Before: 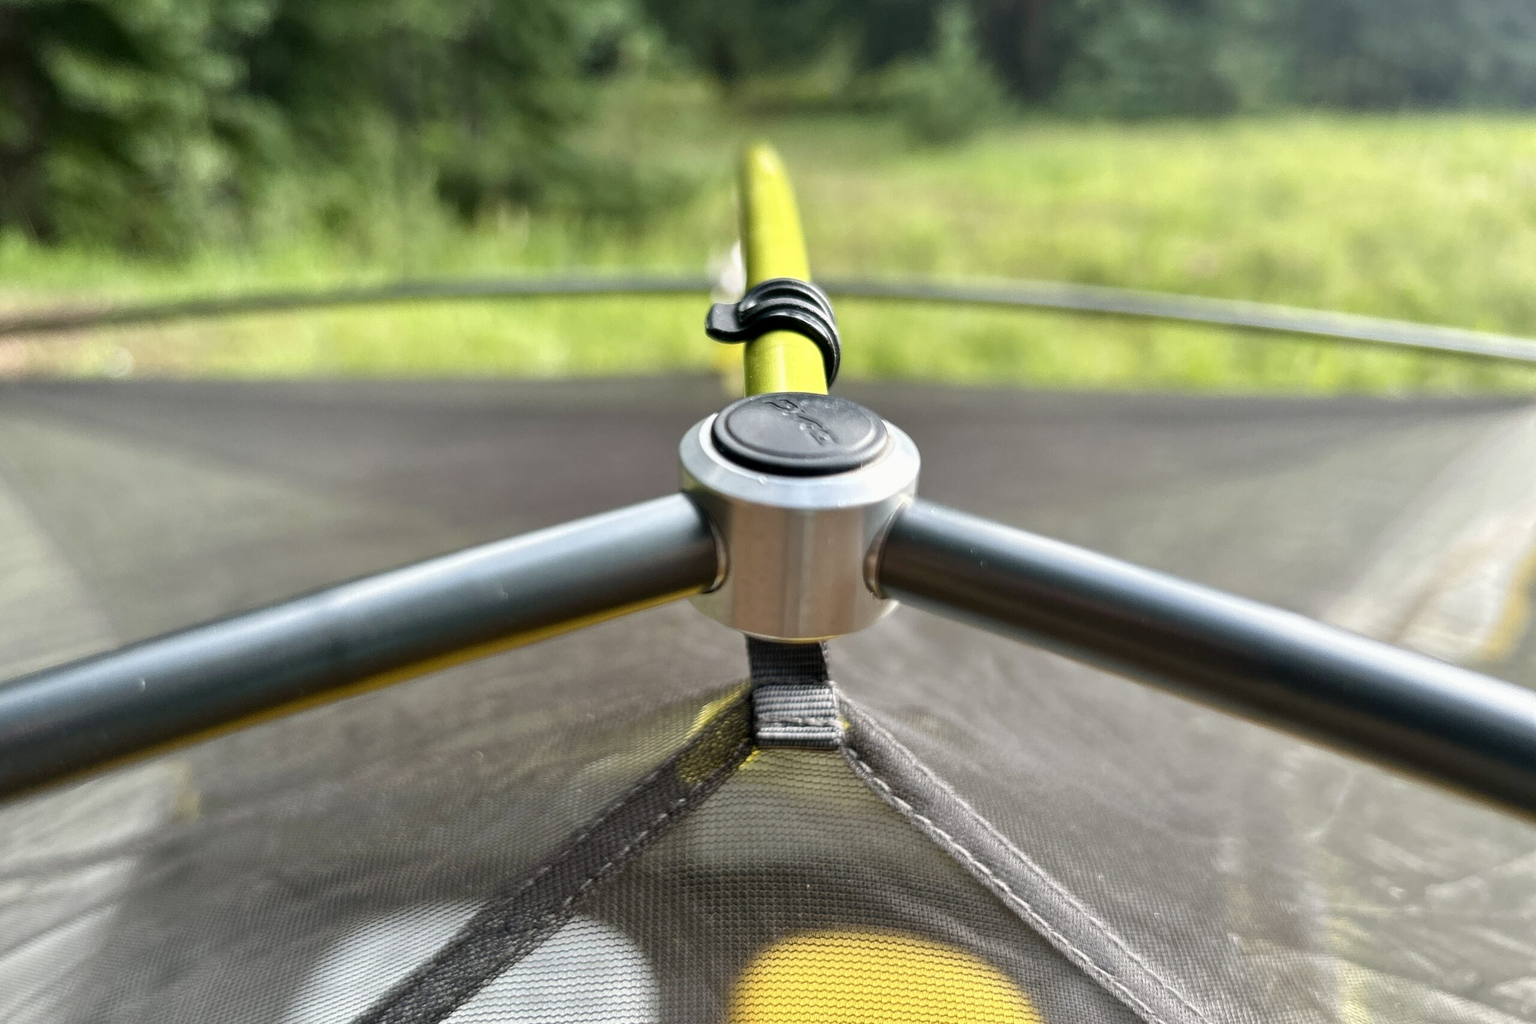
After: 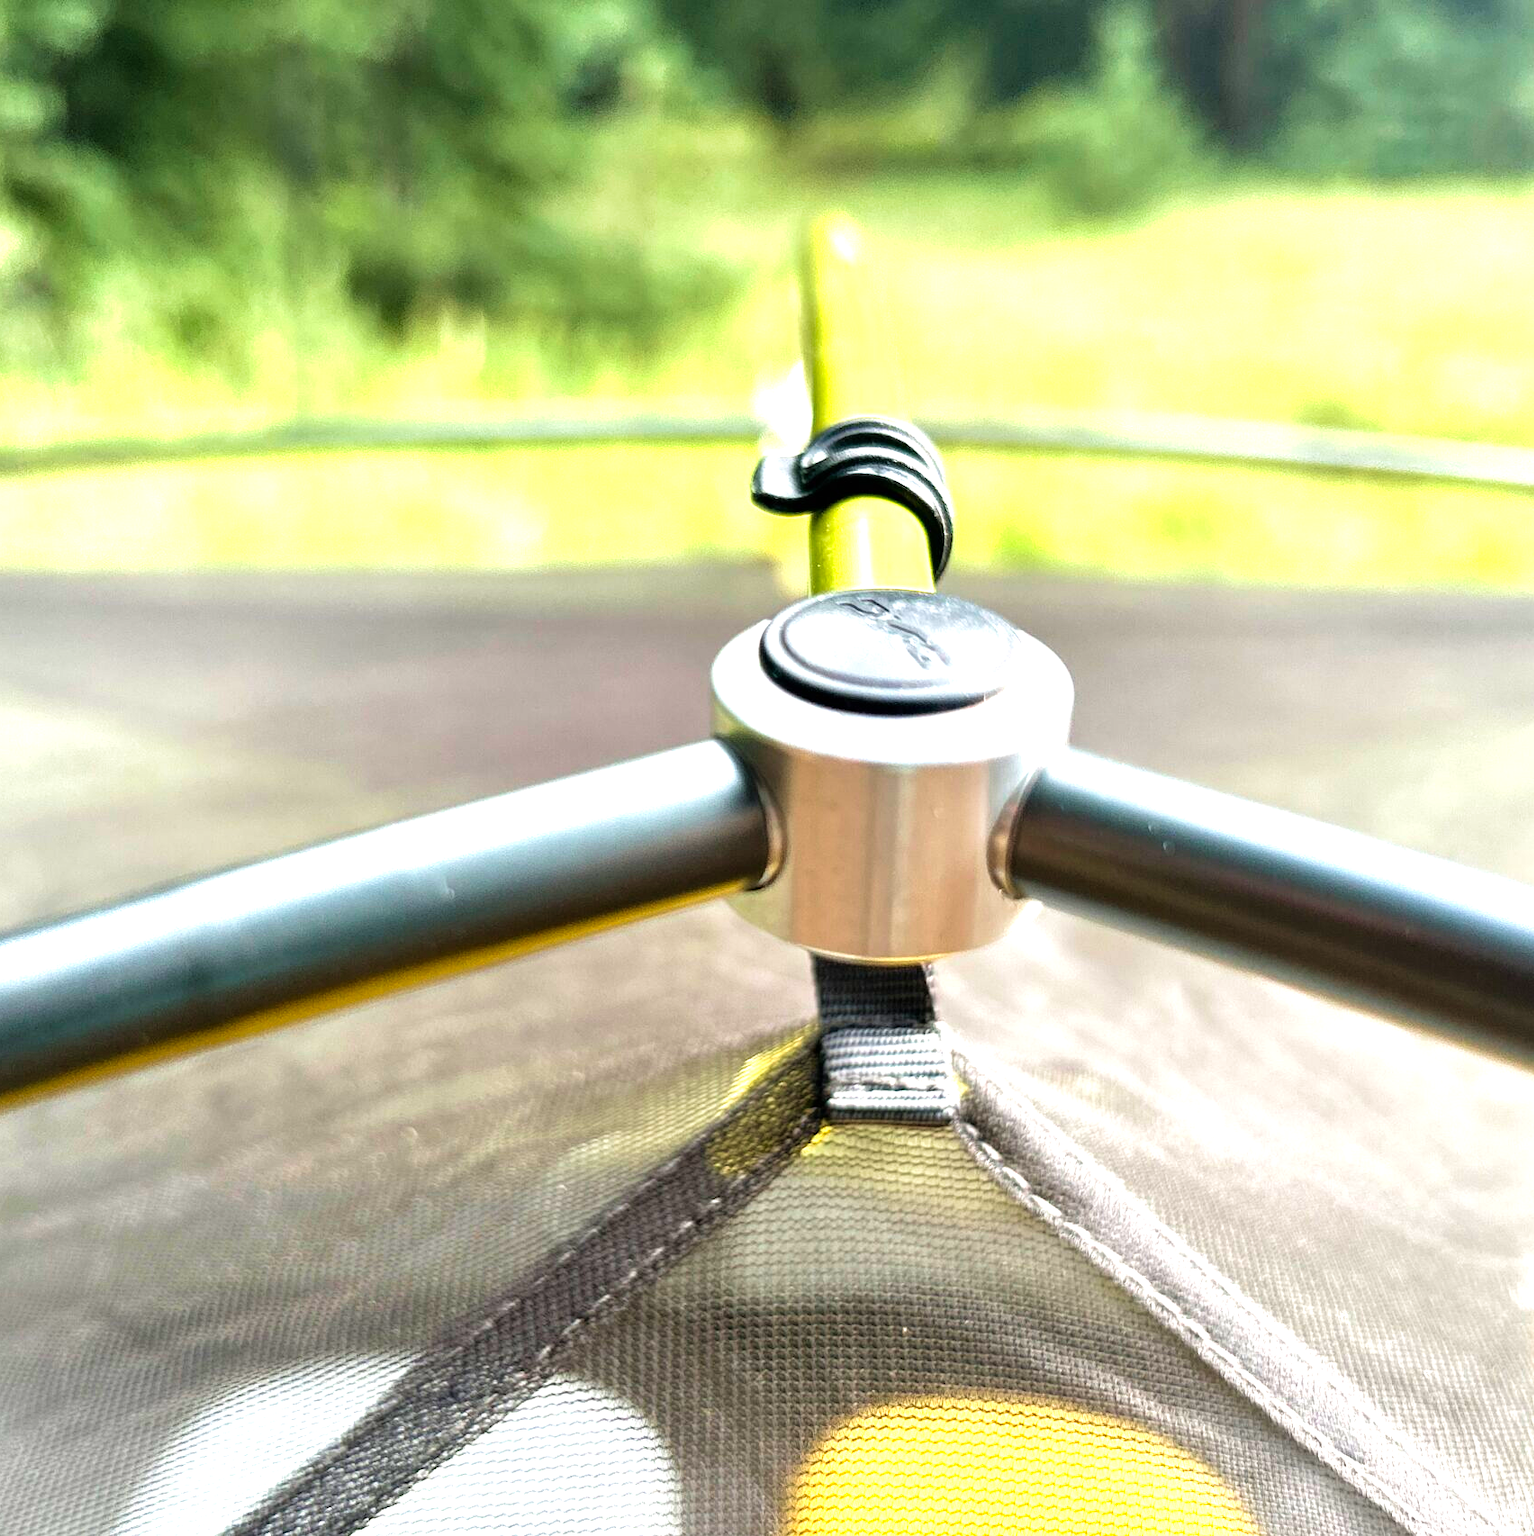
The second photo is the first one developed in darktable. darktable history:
velvia: on, module defaults
crop and rotate: left 13.367%, right 20.064%
tone equalizer: -8 EV -0.742 EV, -7 EV -0.673 EV, -6 EV -0.588 EV, -5 EV -0.407 EV, -3 EV 0.366 EV, -2 EV 0.6 EV, -1 EV 0.678 EV, +0 EV 0.736 EV
exposure: black level correction 0, exposure 0.699 EV, compensate highlight preservation false
